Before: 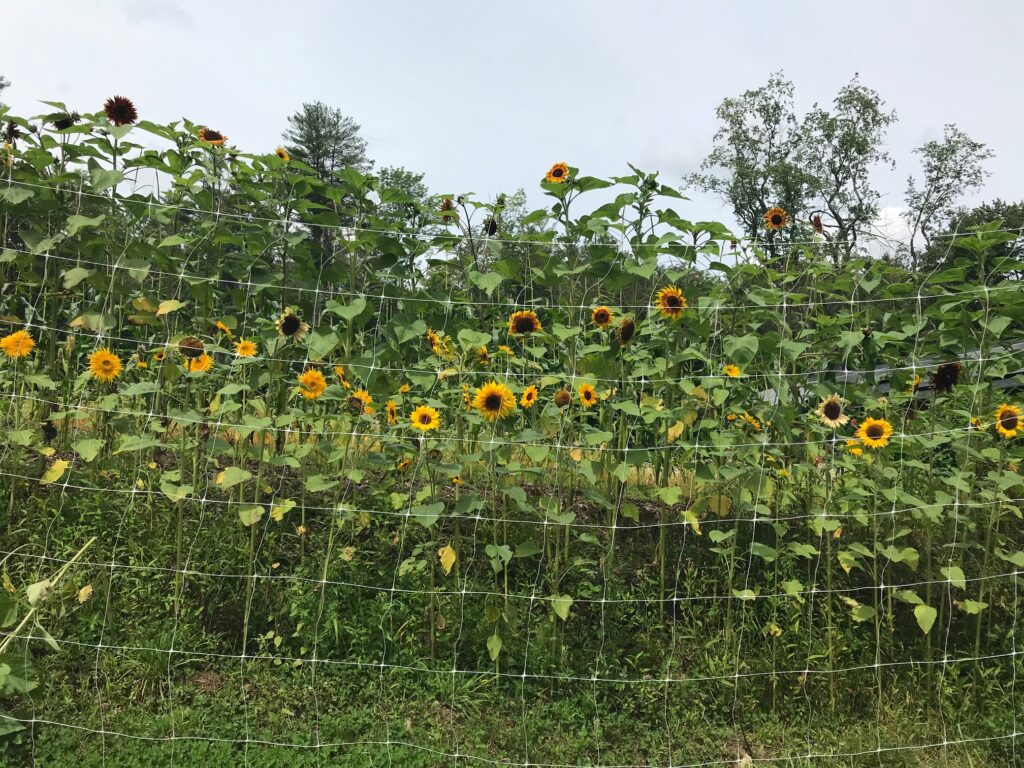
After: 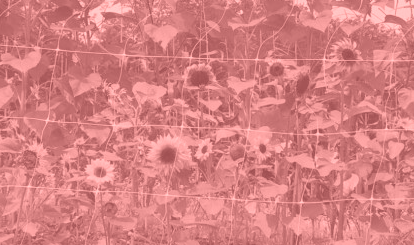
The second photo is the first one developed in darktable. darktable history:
colorize: saturation 51%, source mix 50.67%, lightness 50.67%
crop: left 31.751%, top 32.172%, right 27.8%, bottom 35.83%
color contrast: green-magenta contrast 0.85, blue-yellow contrast 1.25, unbound 0
